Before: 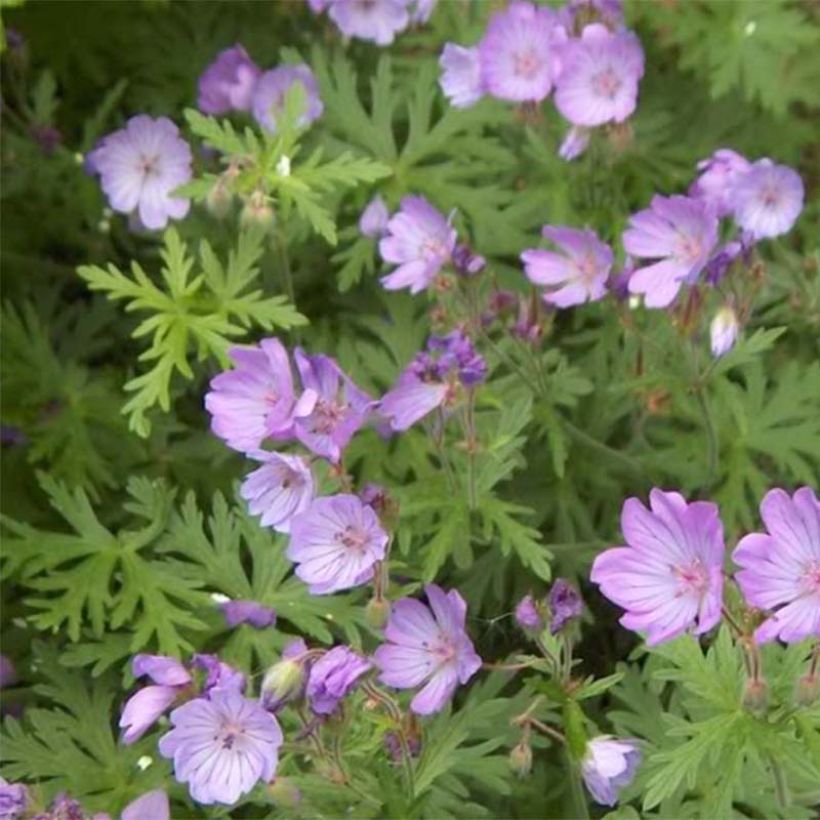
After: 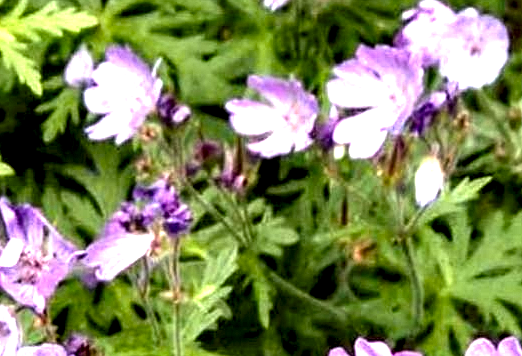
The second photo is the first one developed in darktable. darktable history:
local contrast: highlights 108%, shadows 43%, detail 295%
crop: left 36.003%, top 18.341%, right 0.315%, bottom 38.17%
exposure: exposure 0.377 EV, compensate exposure bias true, compensate highlight preservation false
sharpen: radius 1.323, amount 0.295, threshold 0.089
color balance rgb: perceptual saturation grading › global saturation 30.542%, global vibrance 15.147%
